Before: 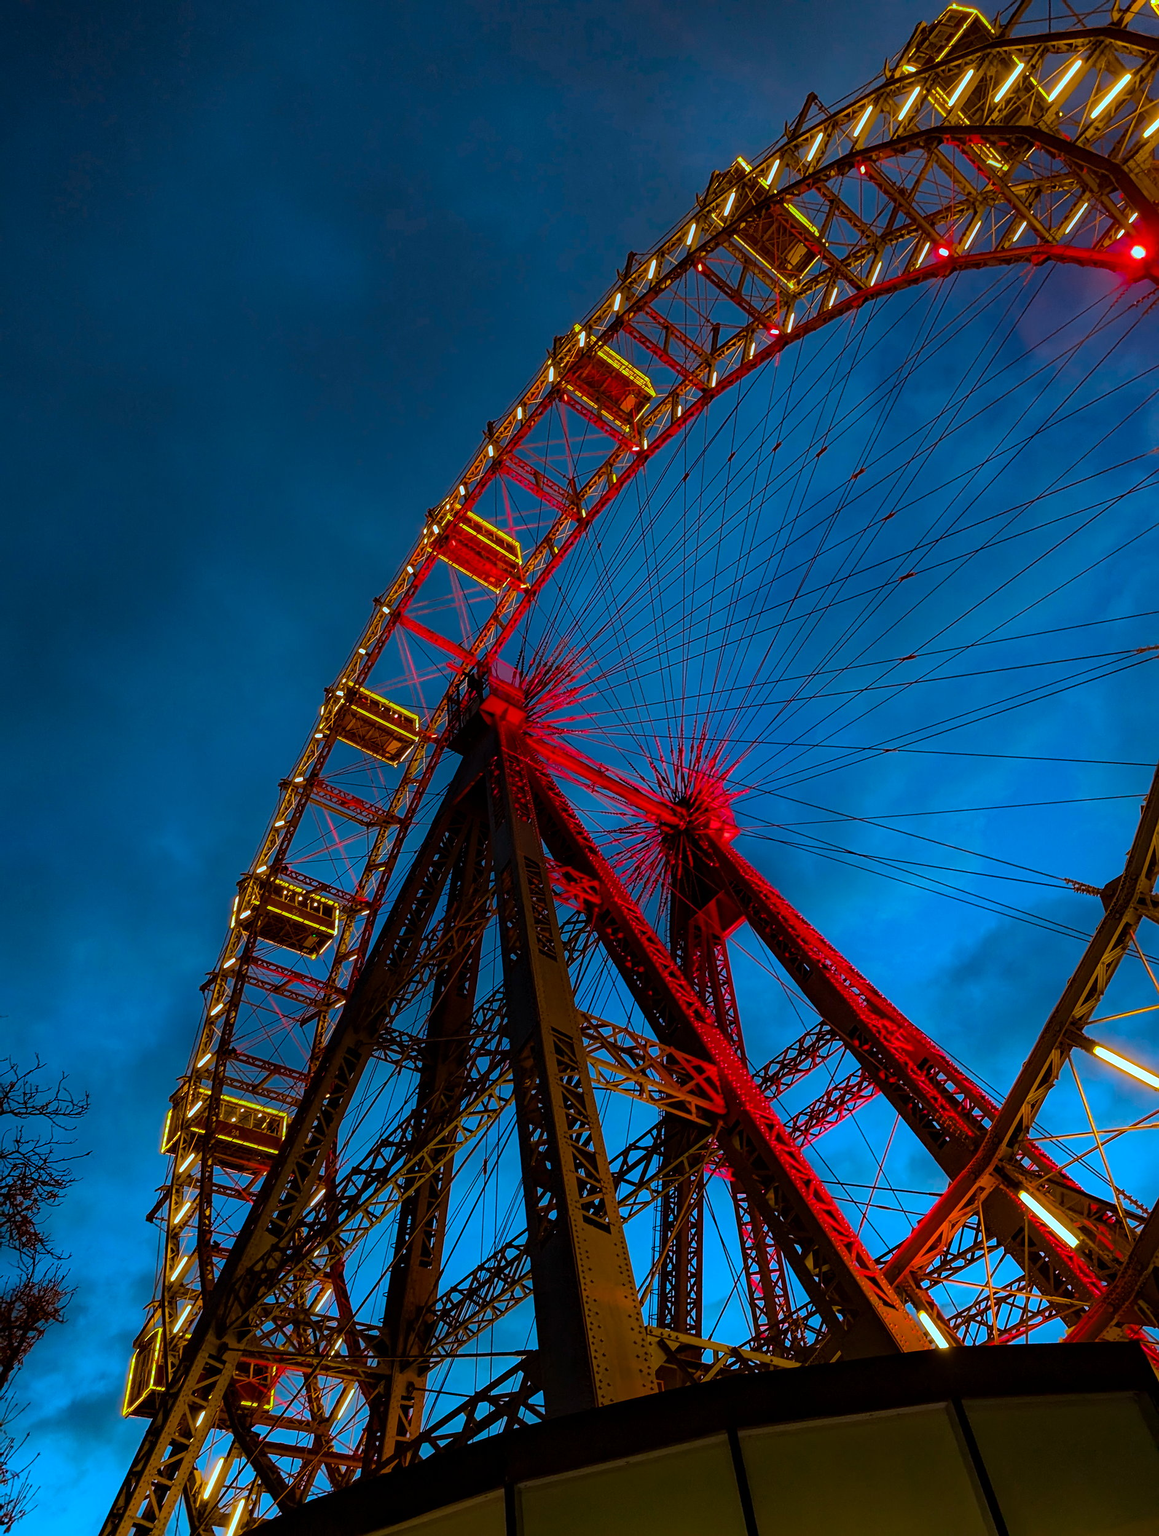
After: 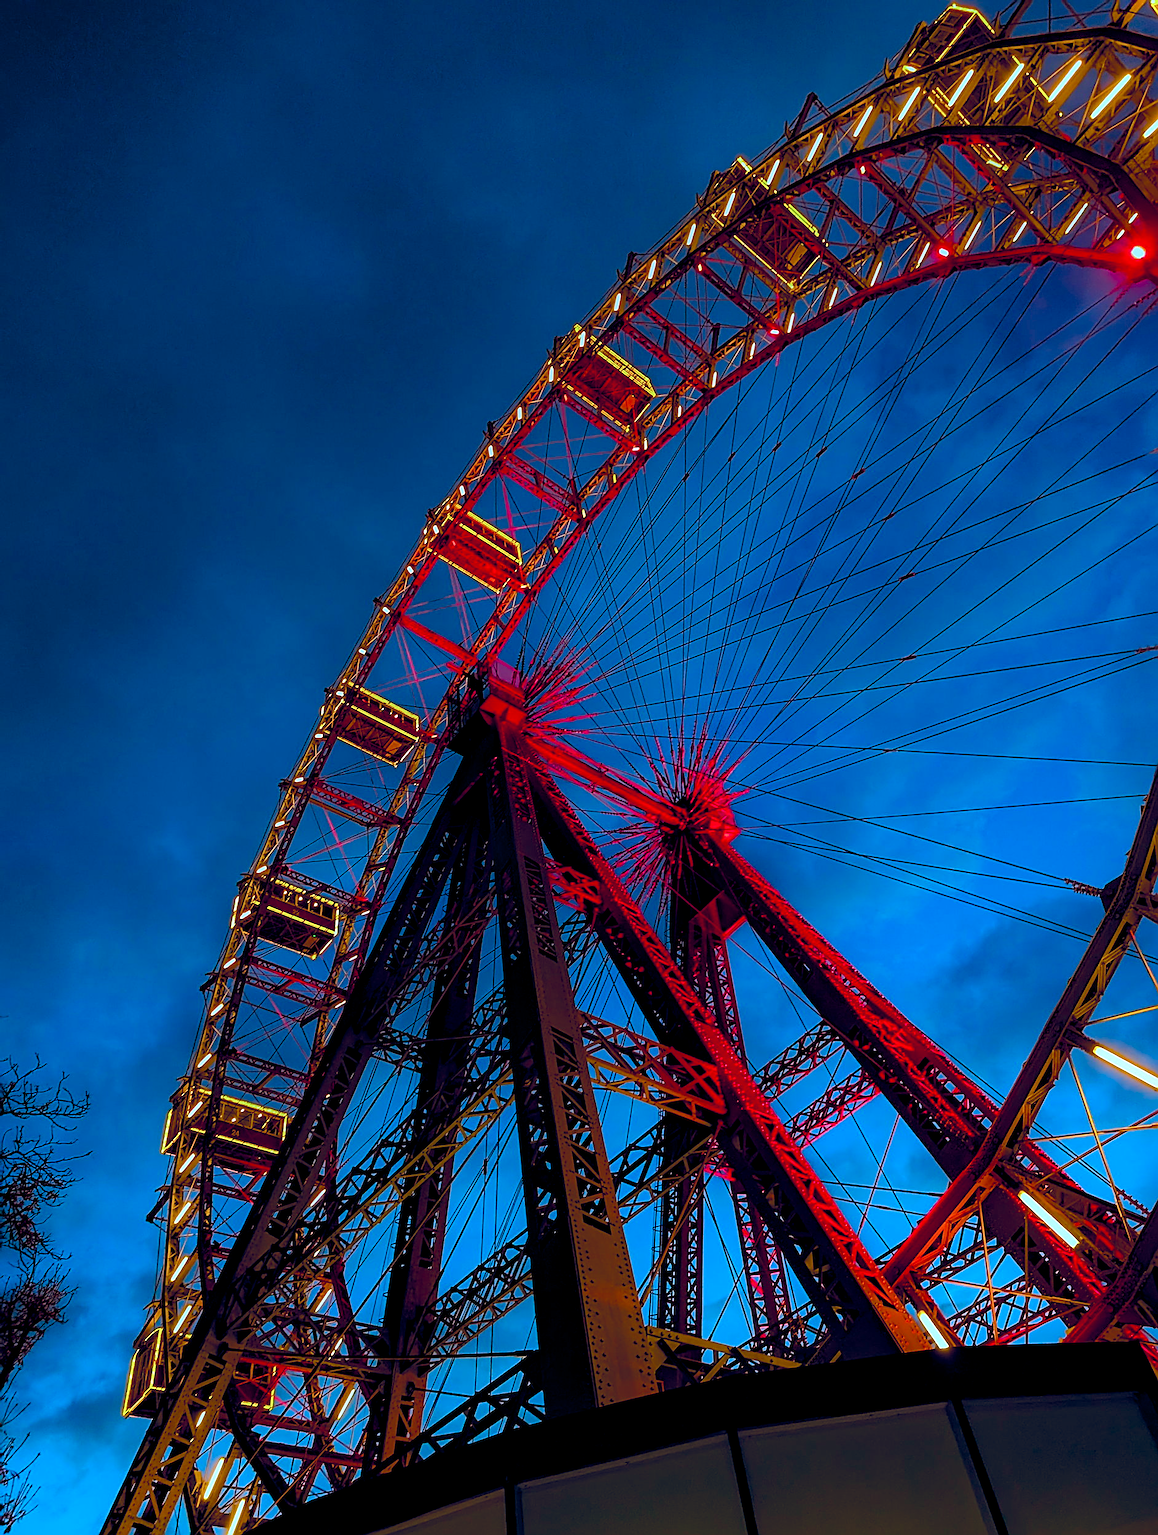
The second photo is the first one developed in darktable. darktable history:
tone equalizer: edges refinement/feathering 500, mask exposure compensation -1.57 EV, preserve details guided filter
color balance rgb: global offset › chroma 0.244%, global offset › hue 255.84°, perceptual saturation grading › global saturation 19.331%, perceptual saturation grading › highlights -25.654%, perceptual saturation grading › shadows 49.58%
sharpen: on, module defaults
